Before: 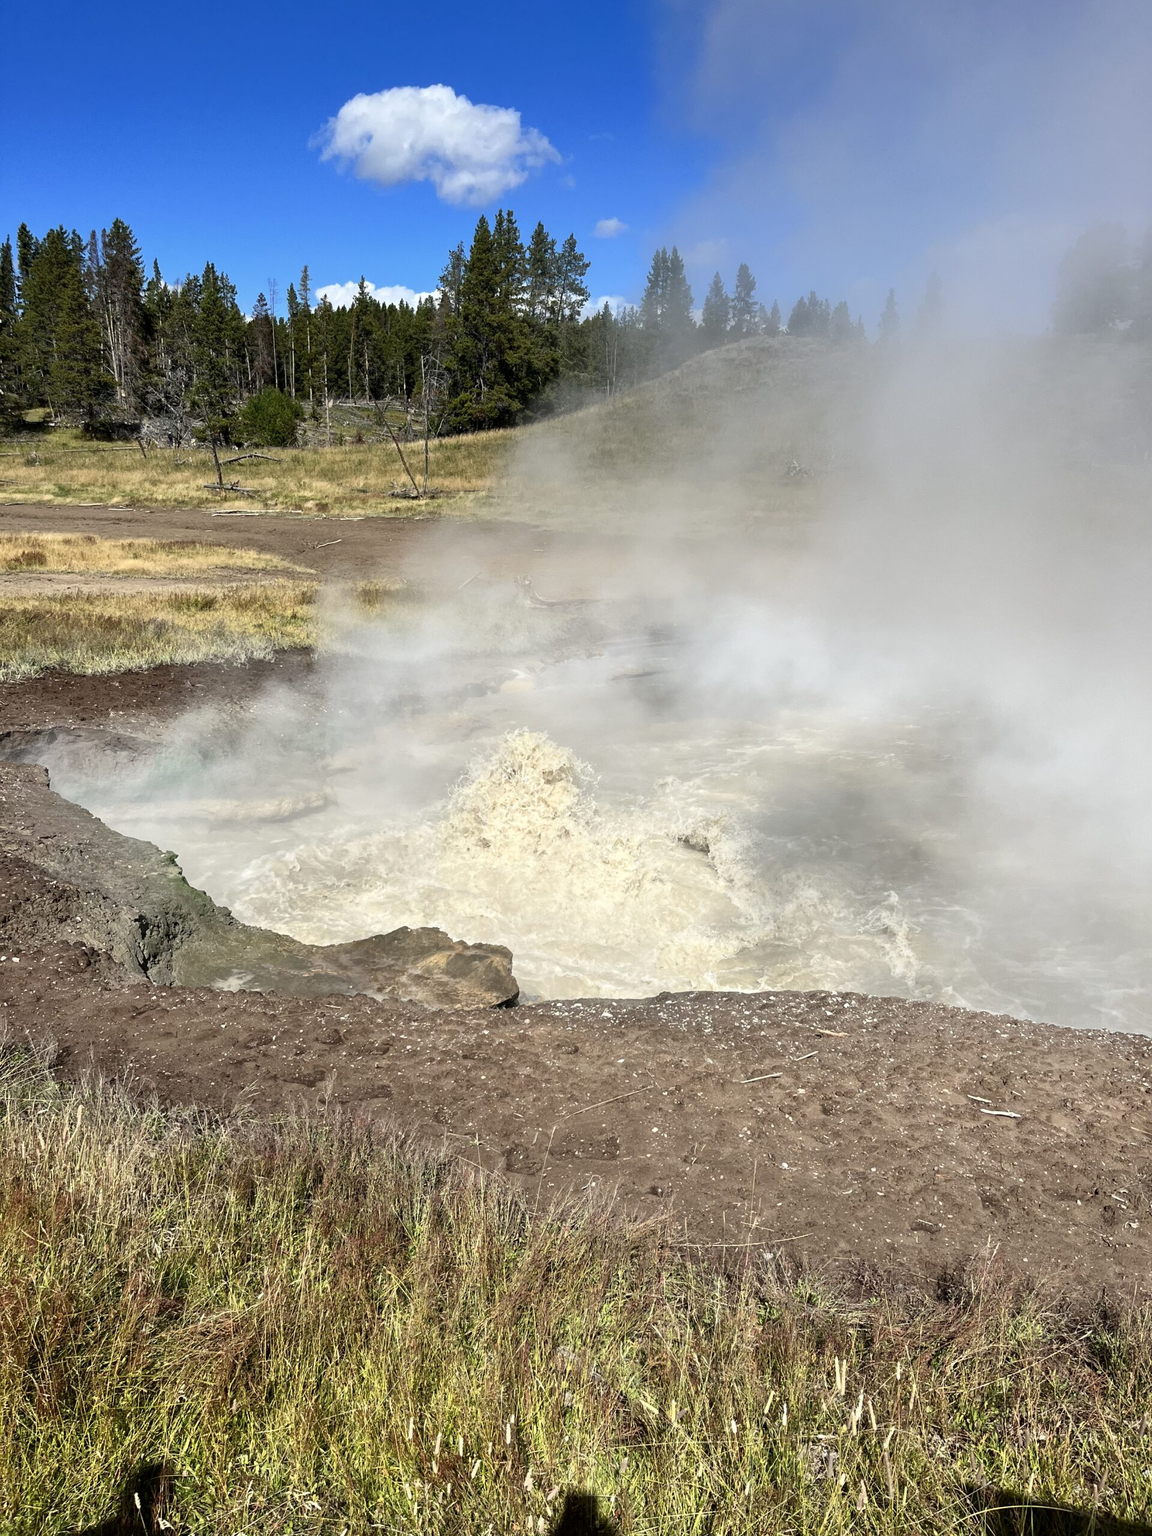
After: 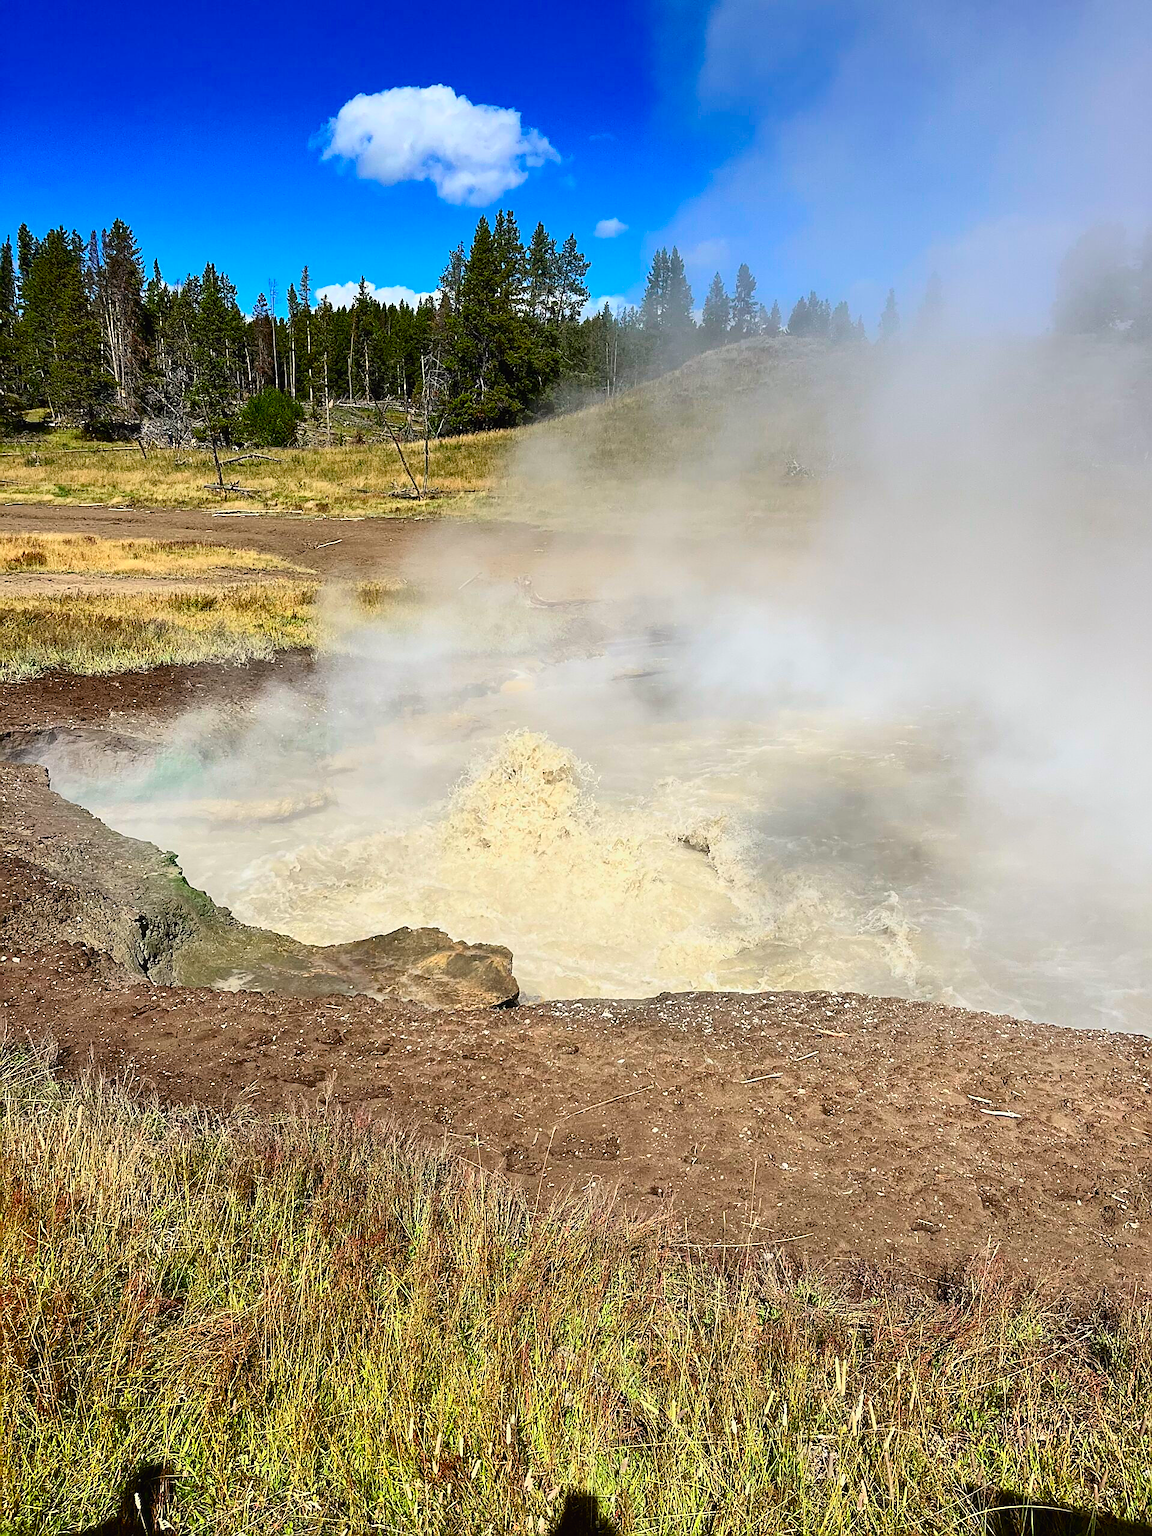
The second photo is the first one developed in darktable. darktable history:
color balance rgb: linear chroma grading › shadows -8%, linear chroma grading › global chroma 10%, perceptual saturation grading › global saturation 2%, perceptual saturation grading › highlights -2%, perceptual saturation grading › mid-tones 4%, perceptual saturation grading › shadows 8%, perceptual brilliance grading › global brilliance 2%, perceptual brilliance grading › highlights -4%, global vibrance 16%, saturation formula JzAzBz (2021)
sharpen: radius 1.4, amount 1.25, threshold 0.7
tone curve: curves: ch0 [(0, 0.011) (0.139, 0.106) (0.295, 0.271) (0.499, 0.523) (0.739, 0.782) (0.857, 0.879) (1, 0.967)]; ch1 [(0, 0) (0.291, 0.229) (0.394, 0.365) (0.469, 0.456) (0.495, 0.497) (0.524, 0.53) (0.588, 0.62) (0.725, 0.779) (1, 1)]; ch2 [(0, 0) (0.125, 0.089) (0.35, 0.317) (0.437, 0.42) (0.502, 0.499) (0.537, 0.551) (0.613, 0.636) (1, 1)], color space Lab, independent channels, preserve colors none
